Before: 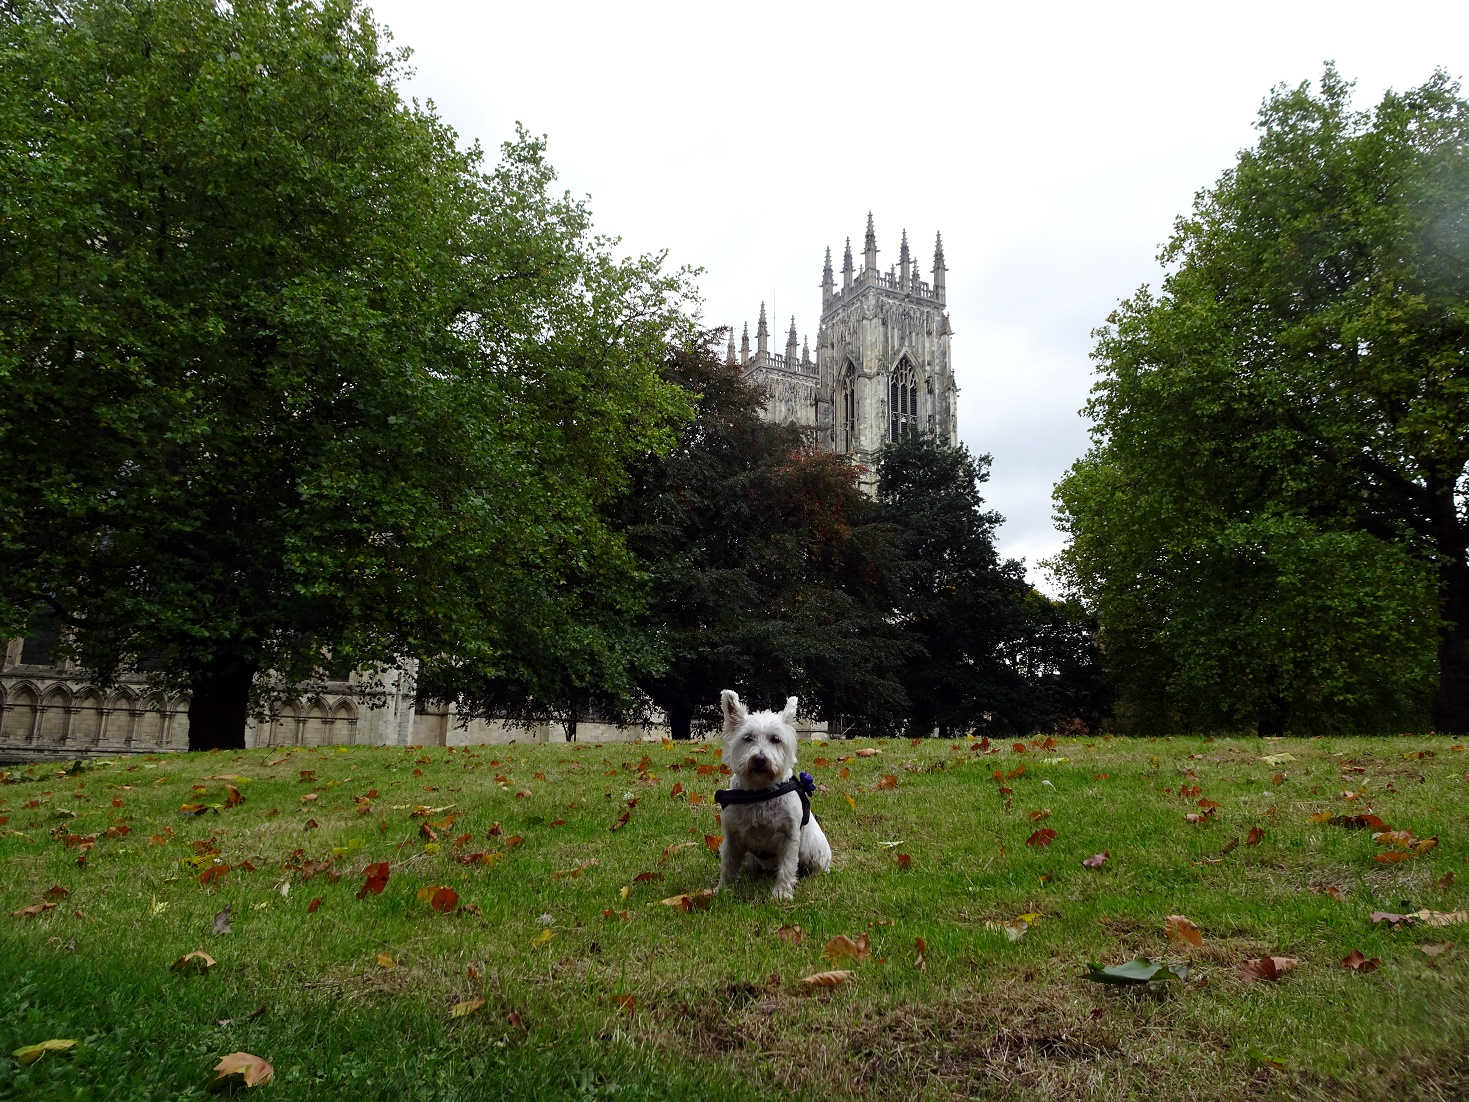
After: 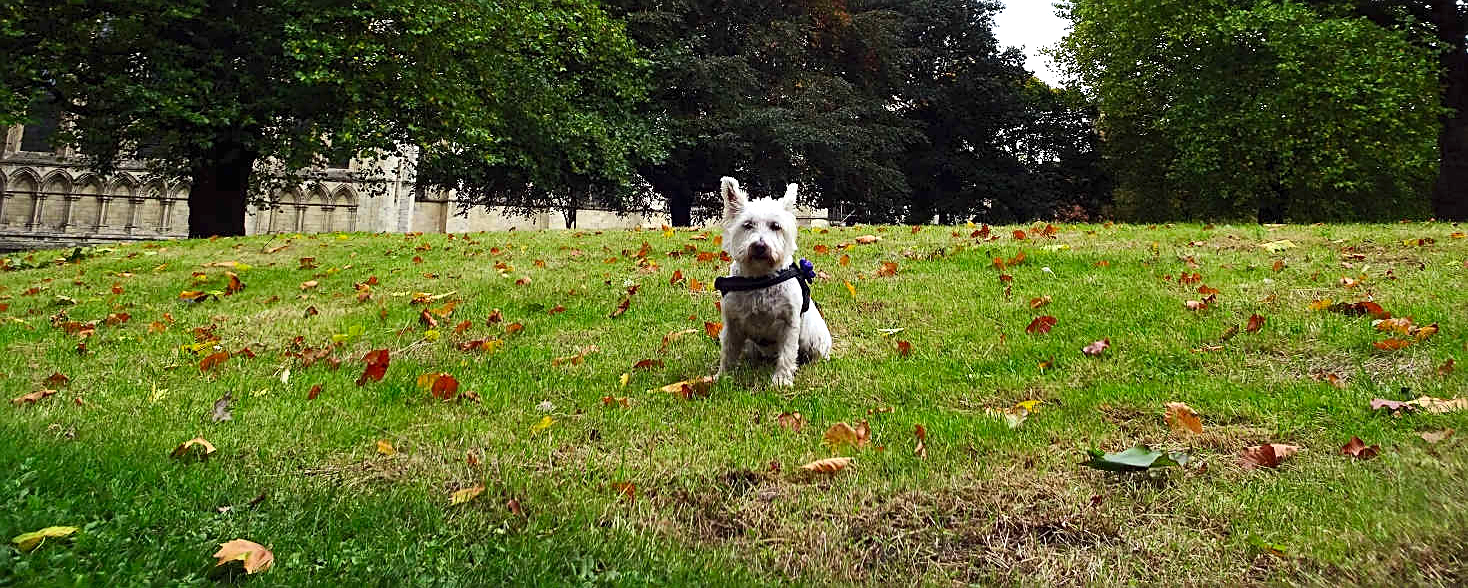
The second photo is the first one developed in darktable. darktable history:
contrast brightness saturation: contrast 0.198, brightness 0.158, saturation 0.227
exposure: black level correction 0, exposure 0.698 EV, compensate highlight preservation false
sharpen: on, module defaults
crop and rotate: top 46.633%, right 0.001%
